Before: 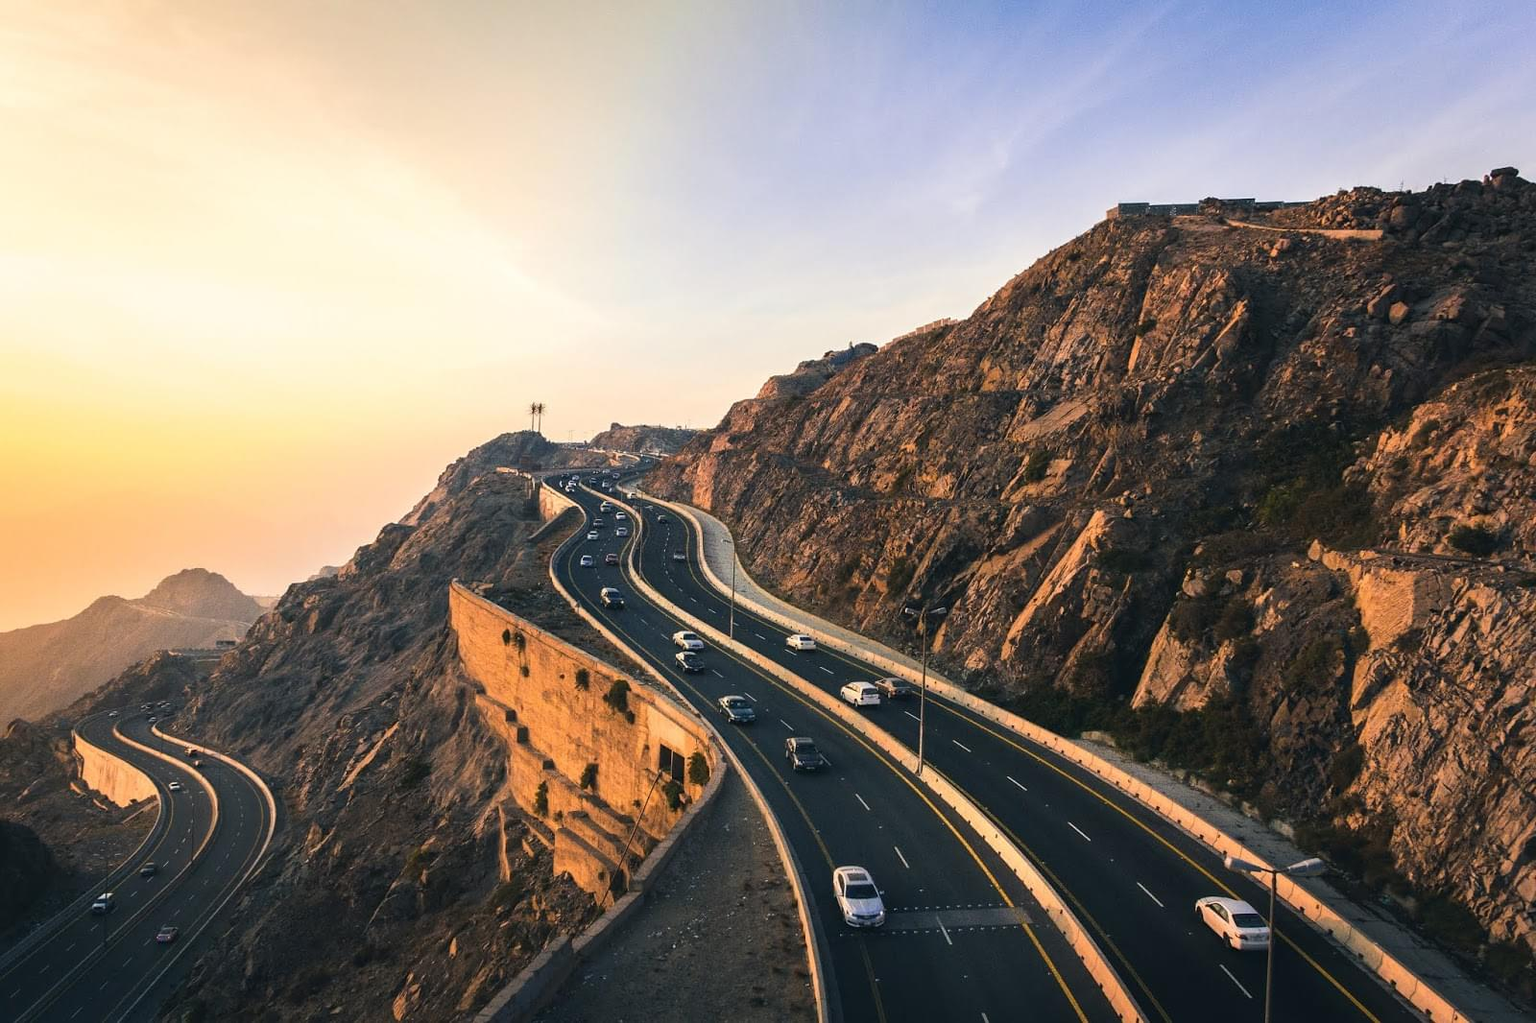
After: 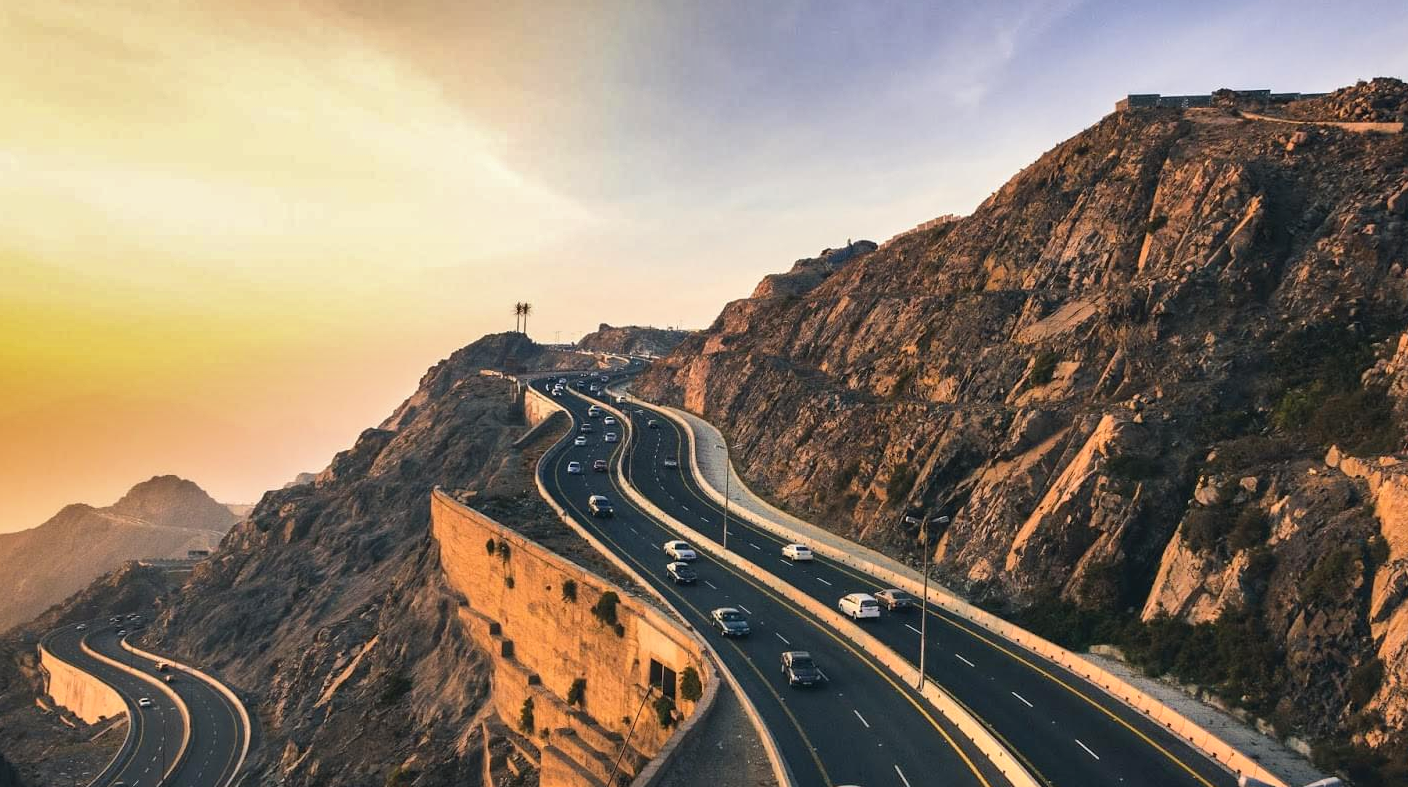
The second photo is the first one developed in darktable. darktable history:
crop and rotate: left 2.339%, top 11.045%, right 9.65%, bottom 15.054%
shadows and highlights: radius 107.79, shadows 45.94, highlights -66.99, low approximation 0.01, soften with gaussian
